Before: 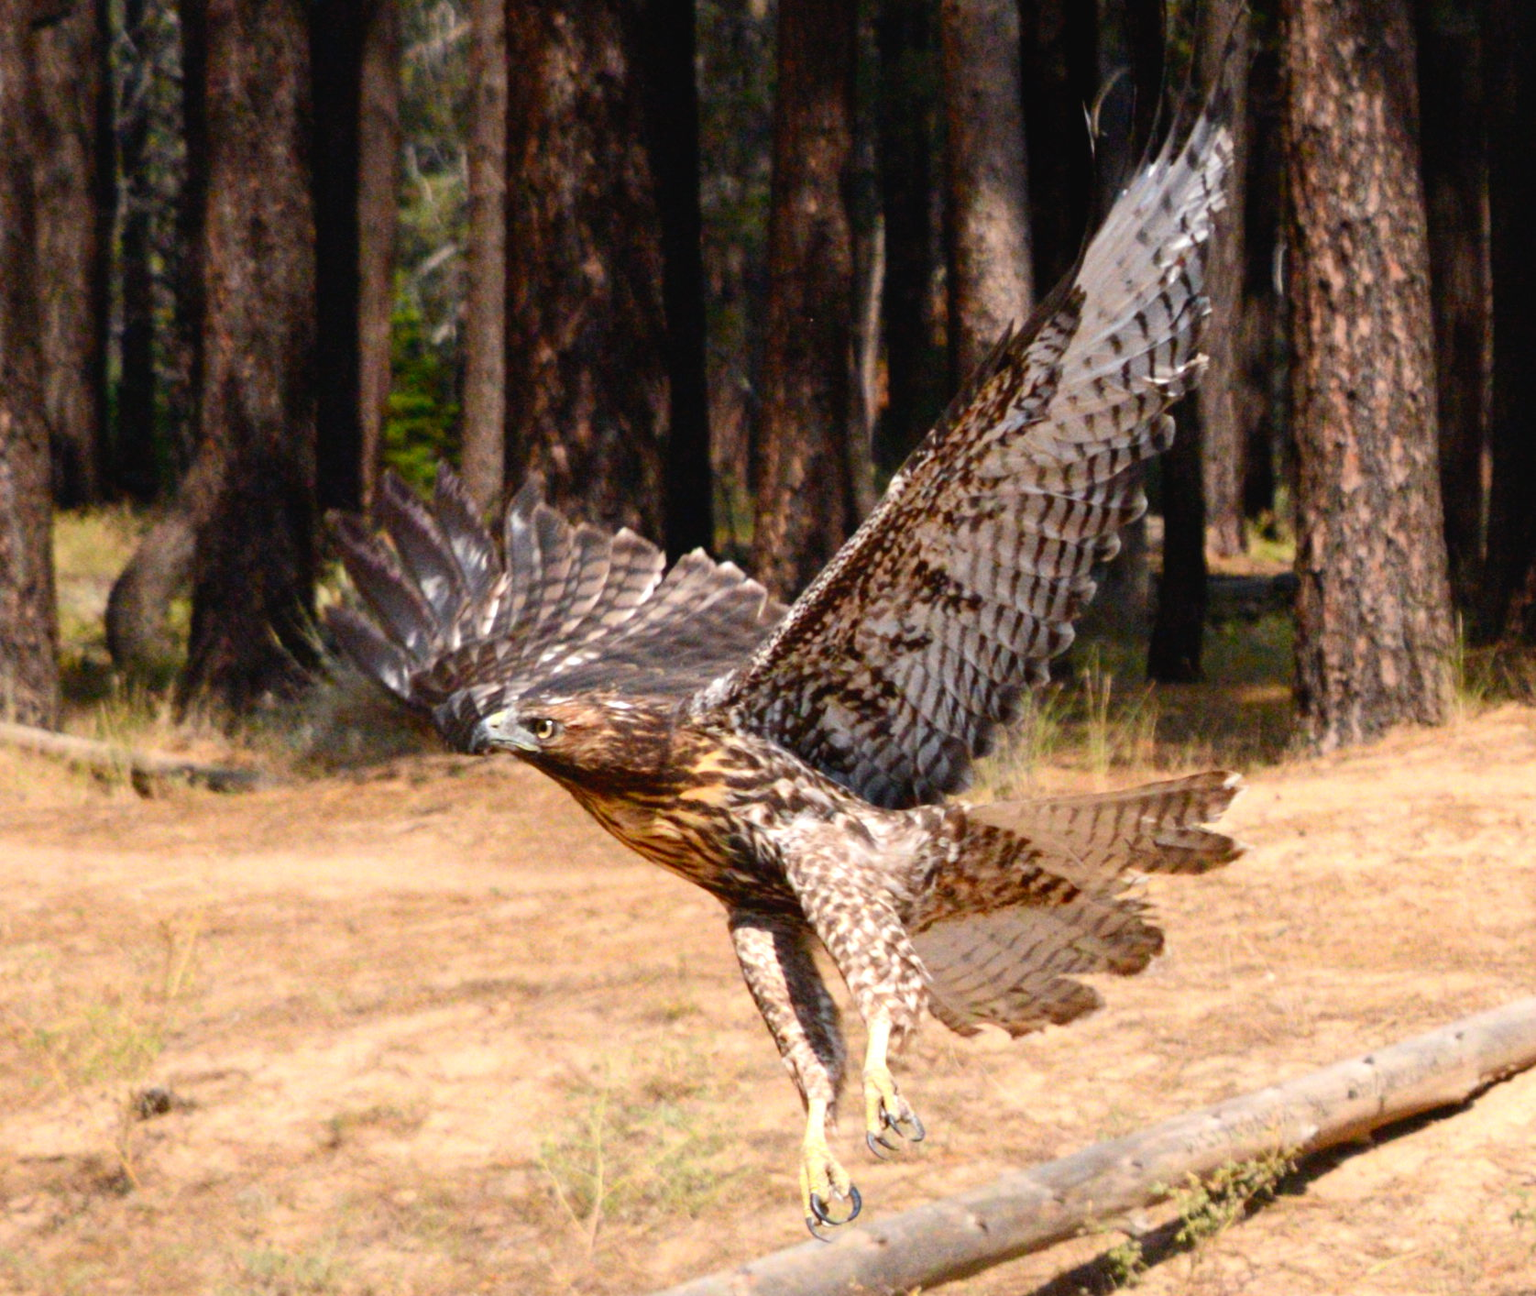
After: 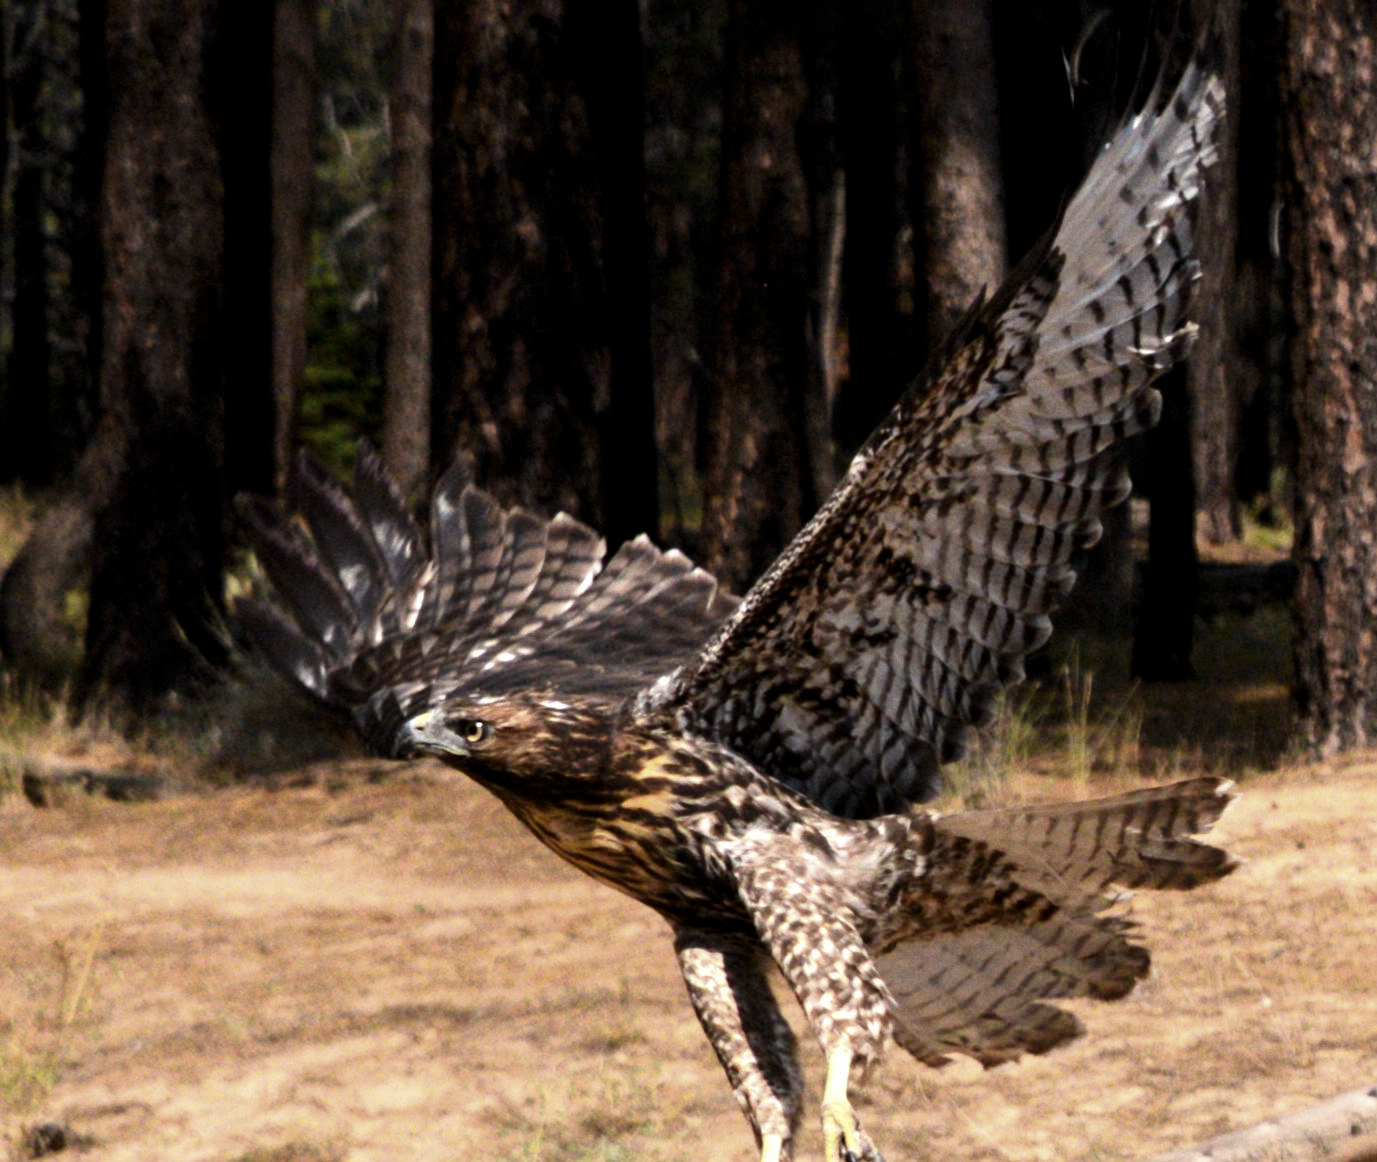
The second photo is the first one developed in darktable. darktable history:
crop and rotate: left 7.196%, top 4.574%, right 10.605%, bottom 13.178%
levels: mode automatic, black 8.58%, gray 59.42%, levels [0, 0.445, 1]
